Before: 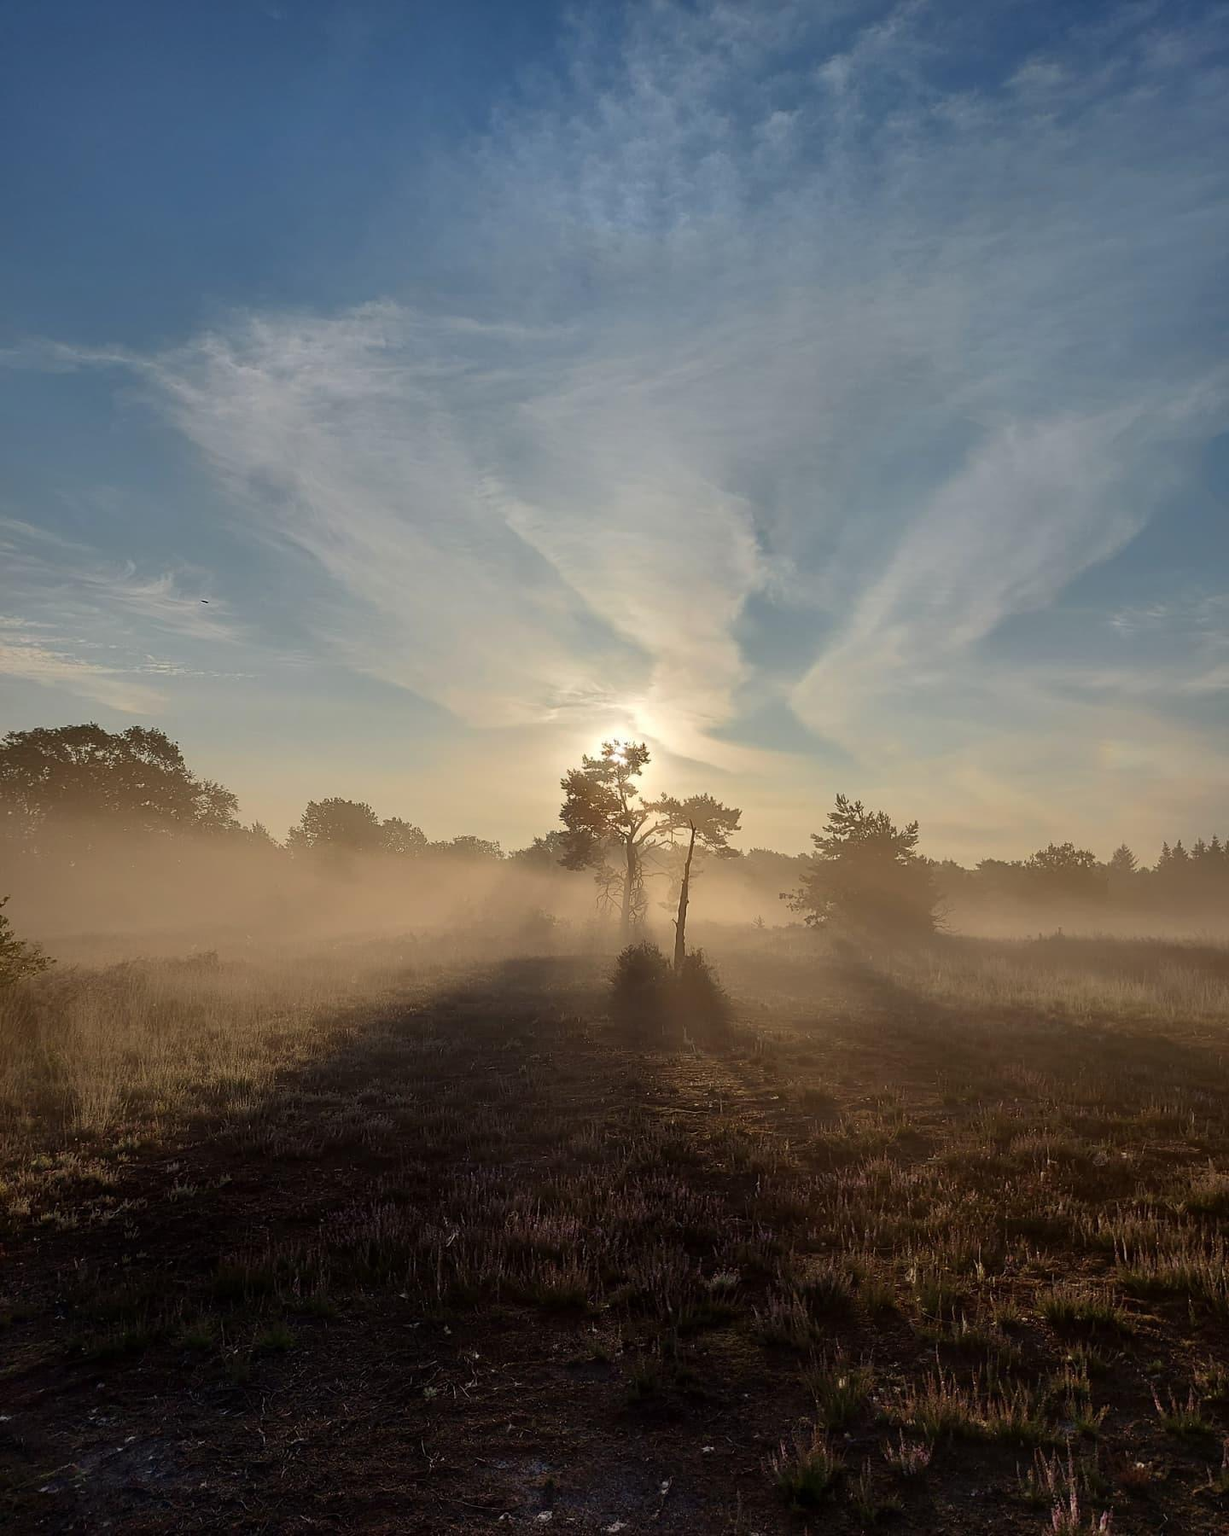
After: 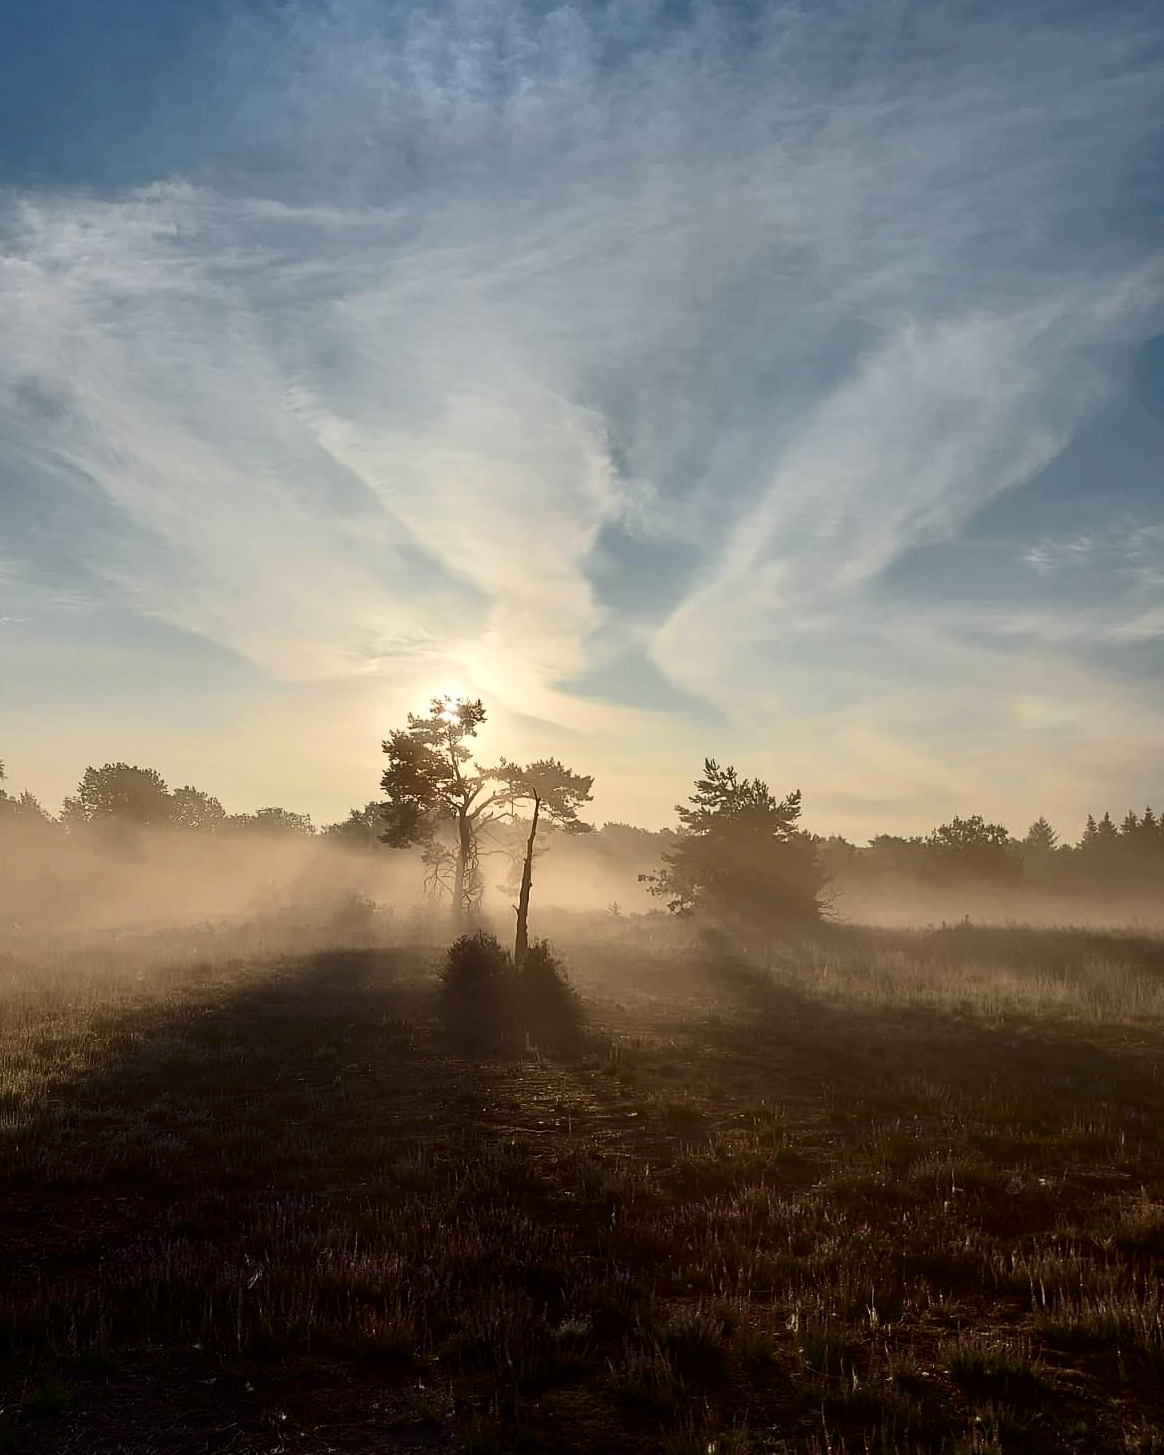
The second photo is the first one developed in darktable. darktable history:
crop: left 19.159%, top 9.58%, bottom 9.58%
contrast brightness saturation: contrast 0.28
